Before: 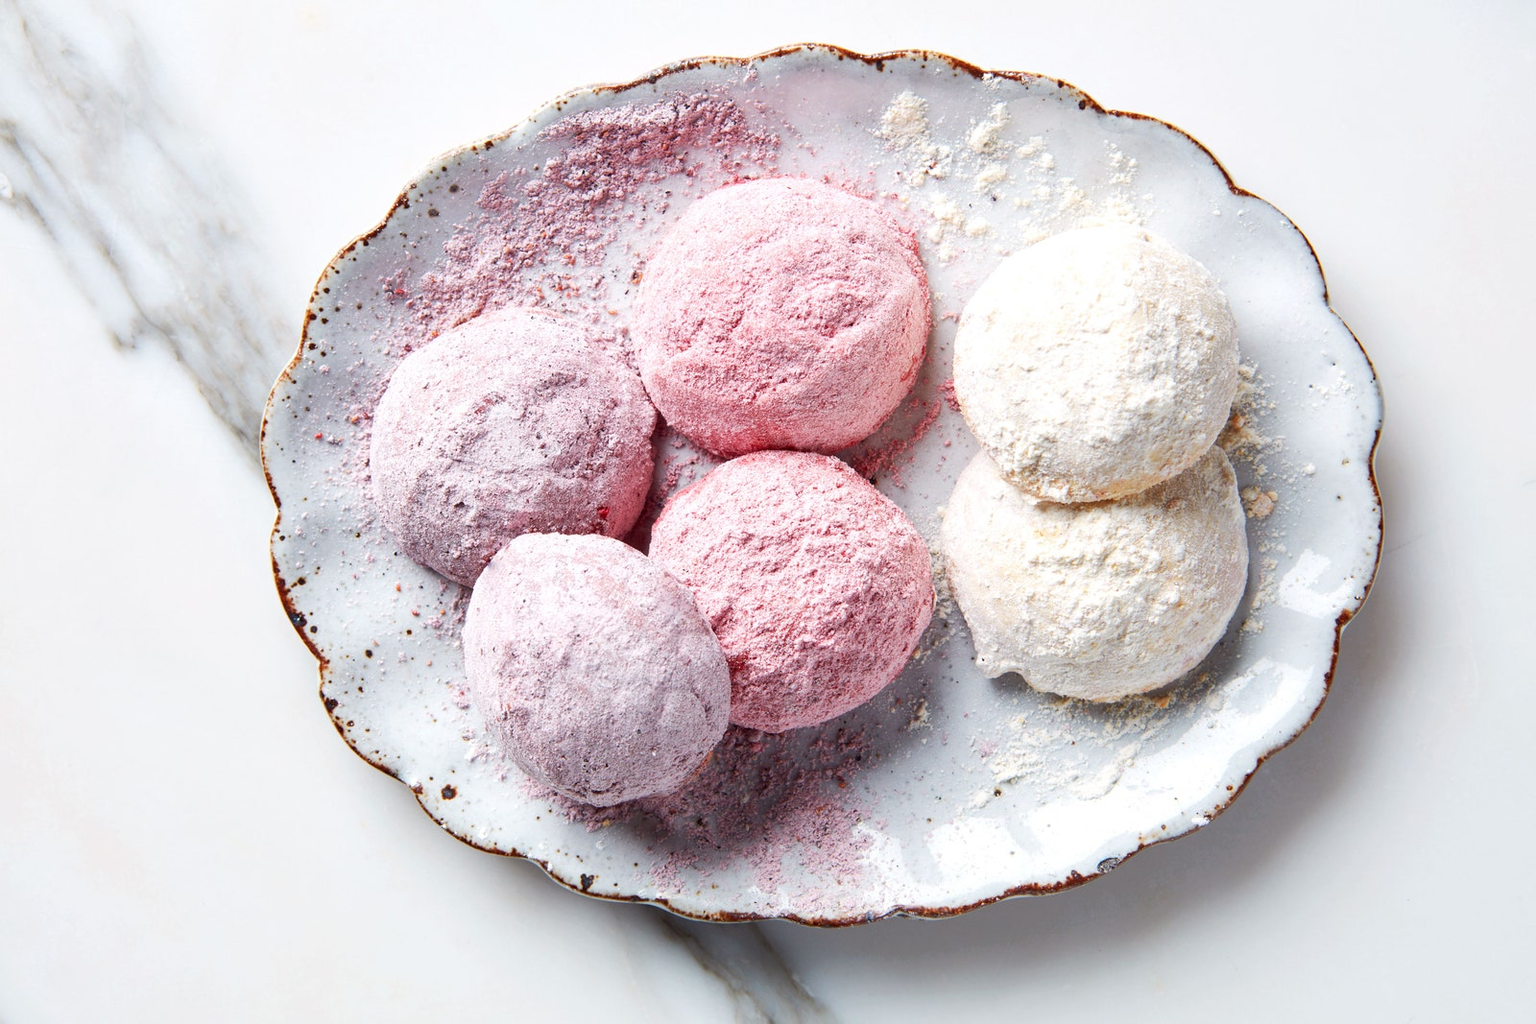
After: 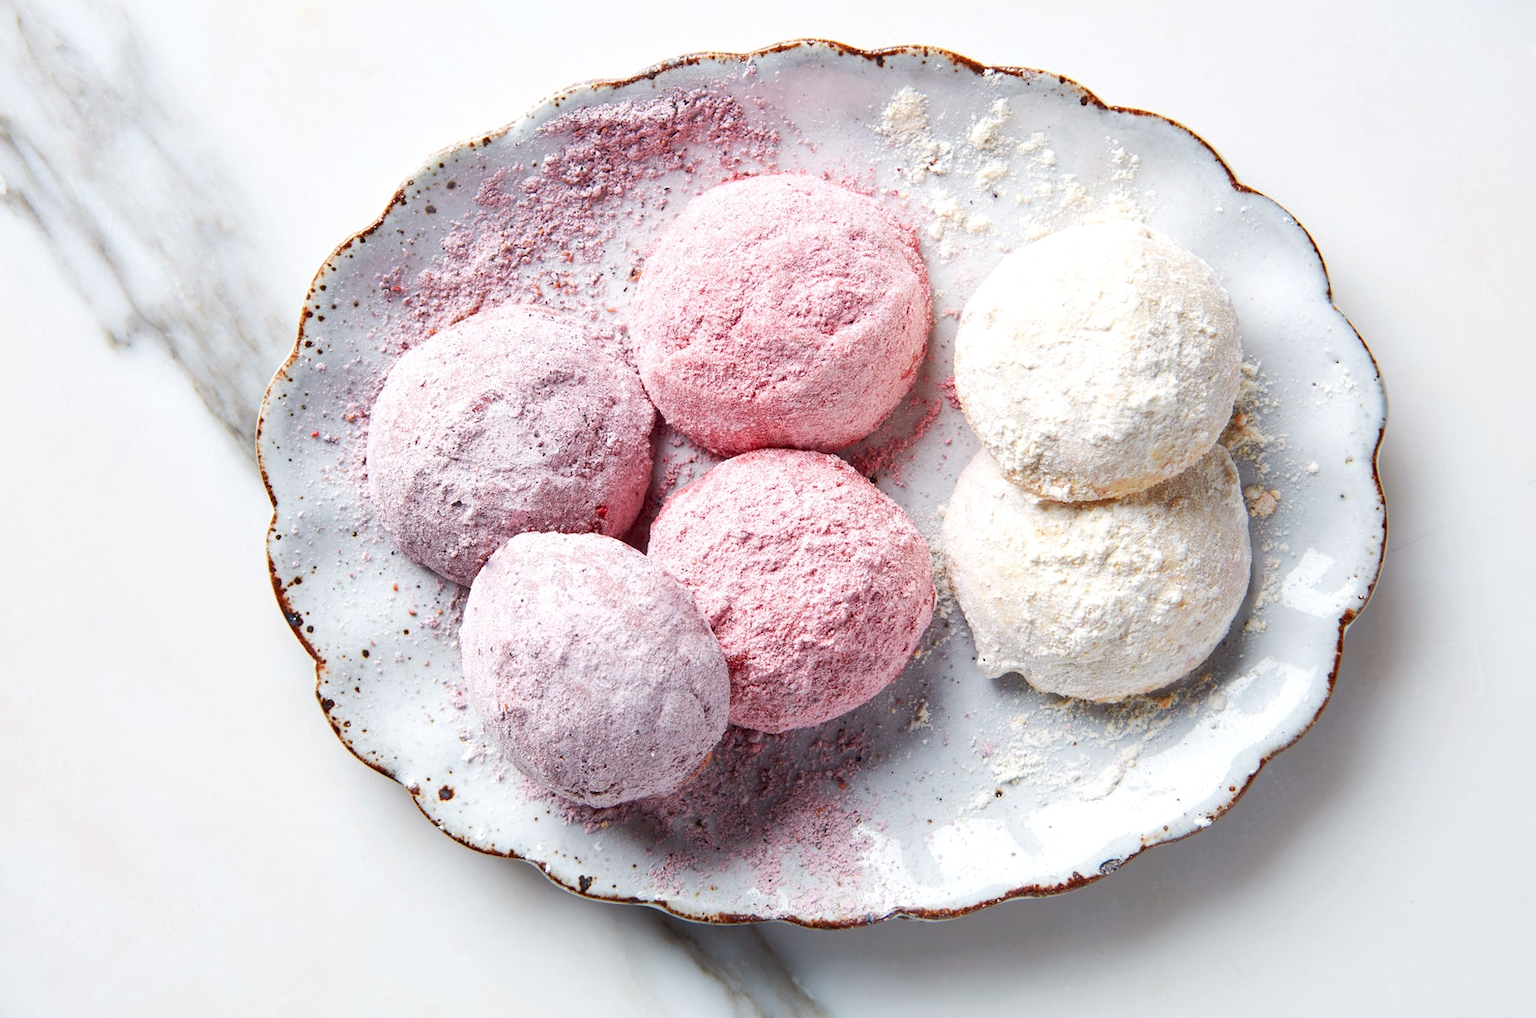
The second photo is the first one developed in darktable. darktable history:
crop: left 0.437%, top 0.562%, right 0.198%, bottom 0.572%
tone equalizer: edges refinement/feathering 500, mask exposure compensation -1.57 EV, preserve details no
